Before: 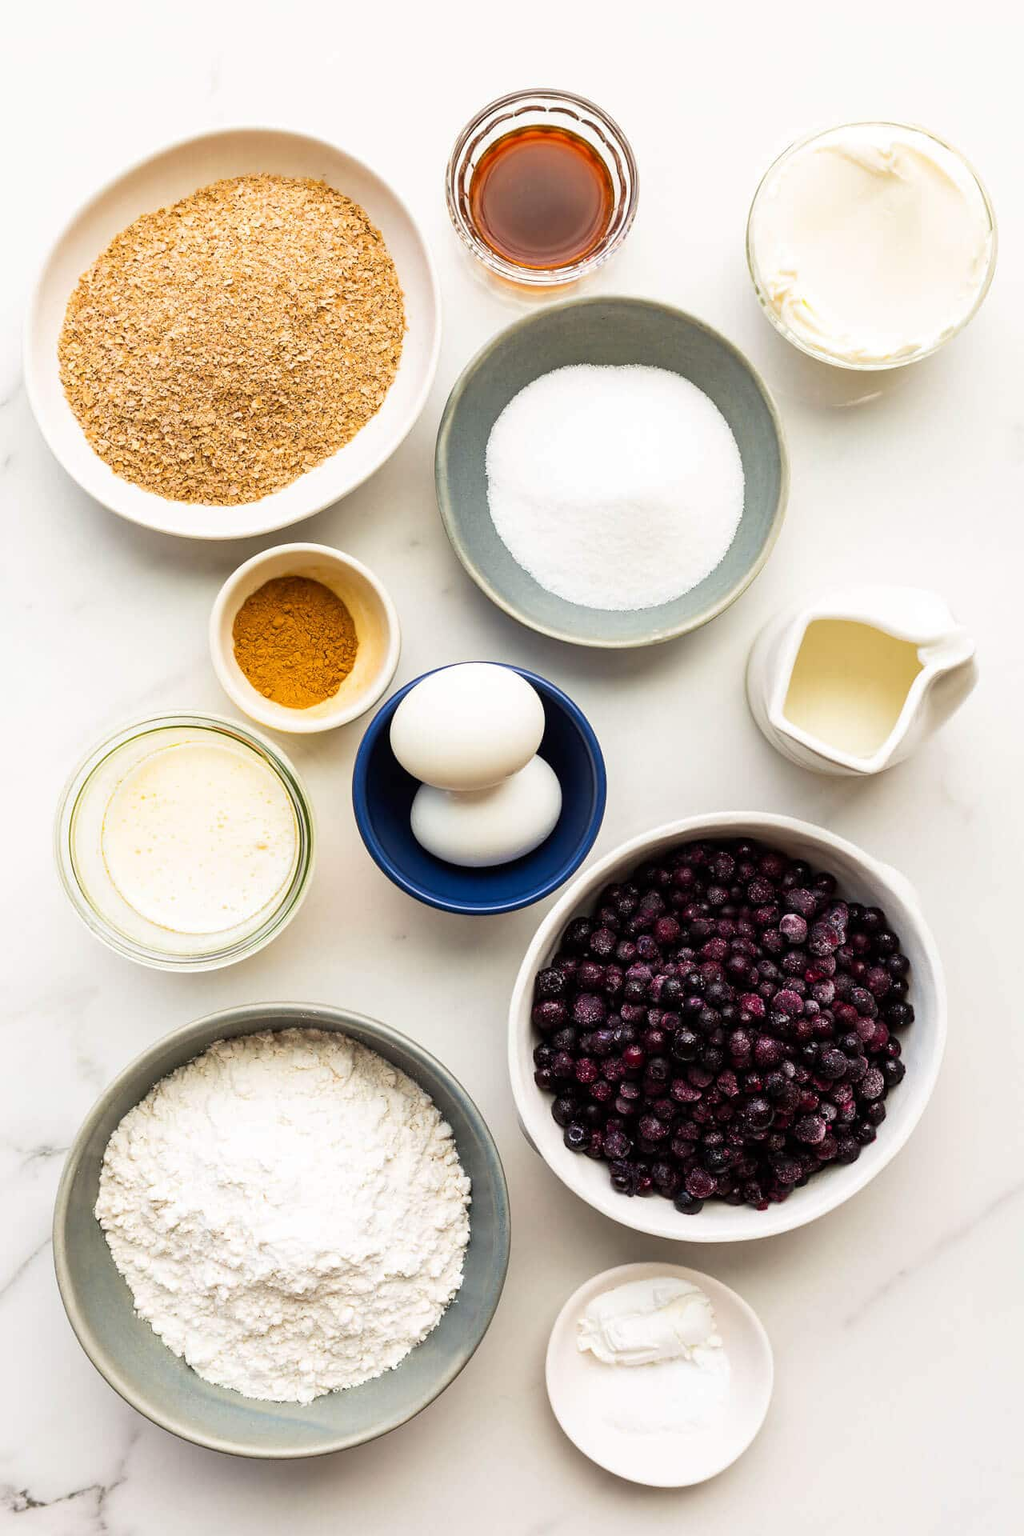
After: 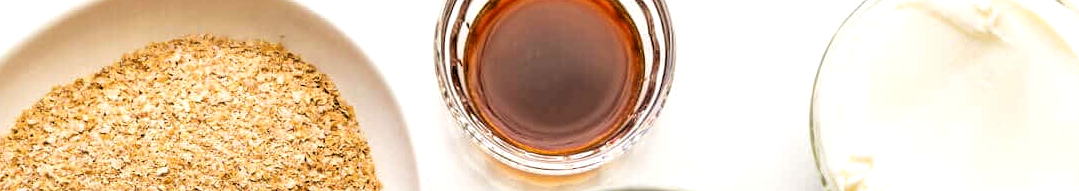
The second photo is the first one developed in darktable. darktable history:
crop and rotate: left 9.644%, top 9.491%, right 6.021%, bottom 80.509%
rgb levels: levels [[0.034, 0.472, 0.904], [0, 0.5, 1], [0, 0.5, 1]]
local contrast: highlights 100%, shadows 100%, detail 120%, midtone range 0.2
